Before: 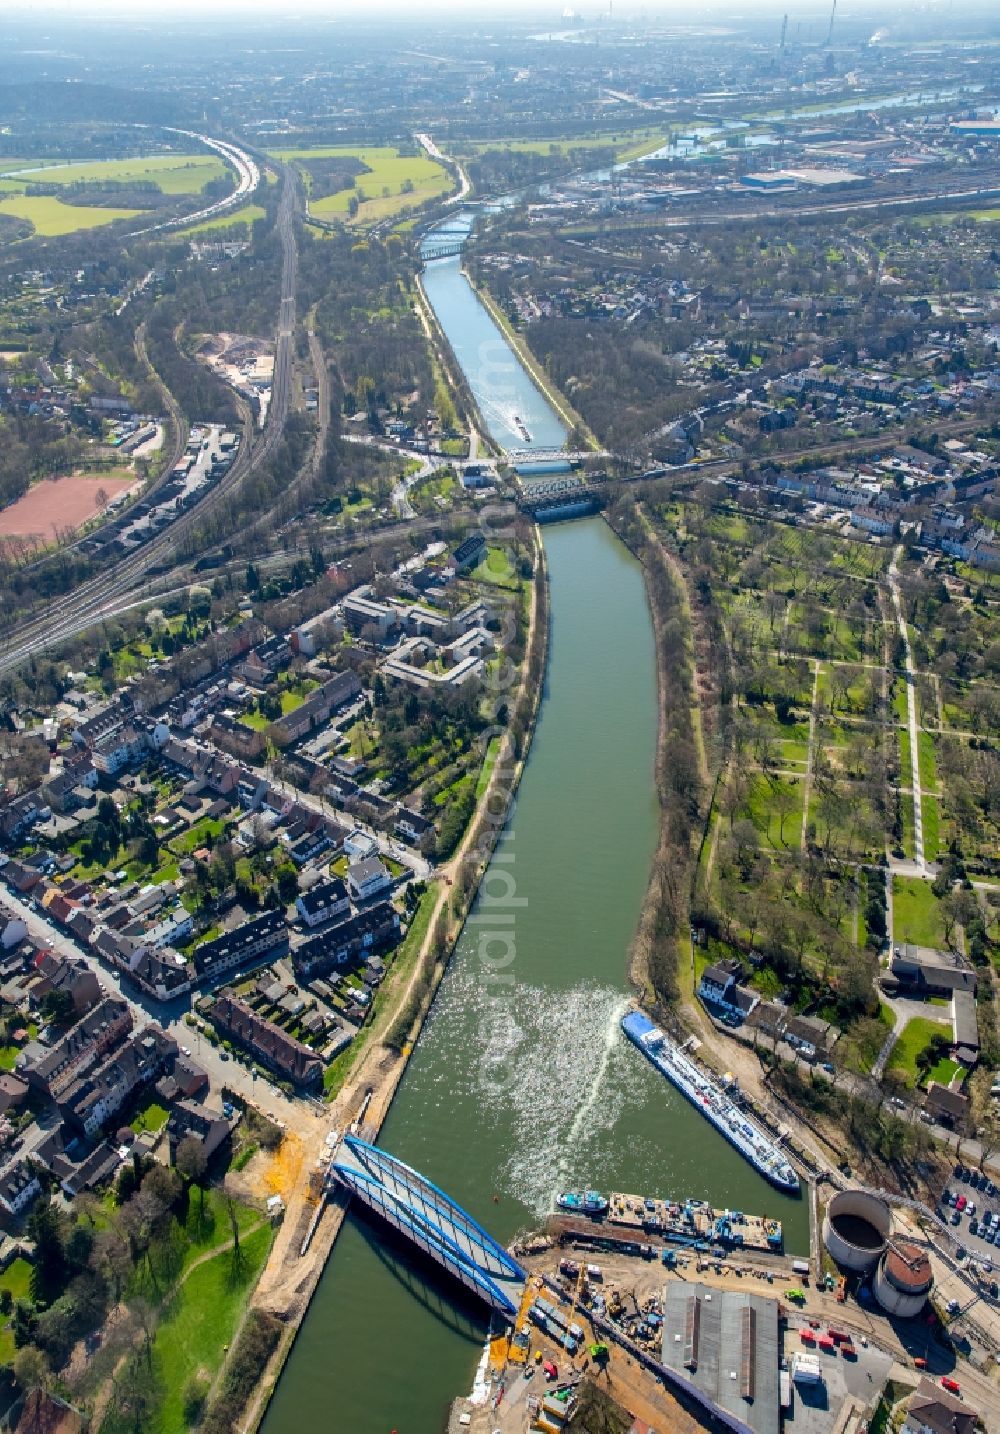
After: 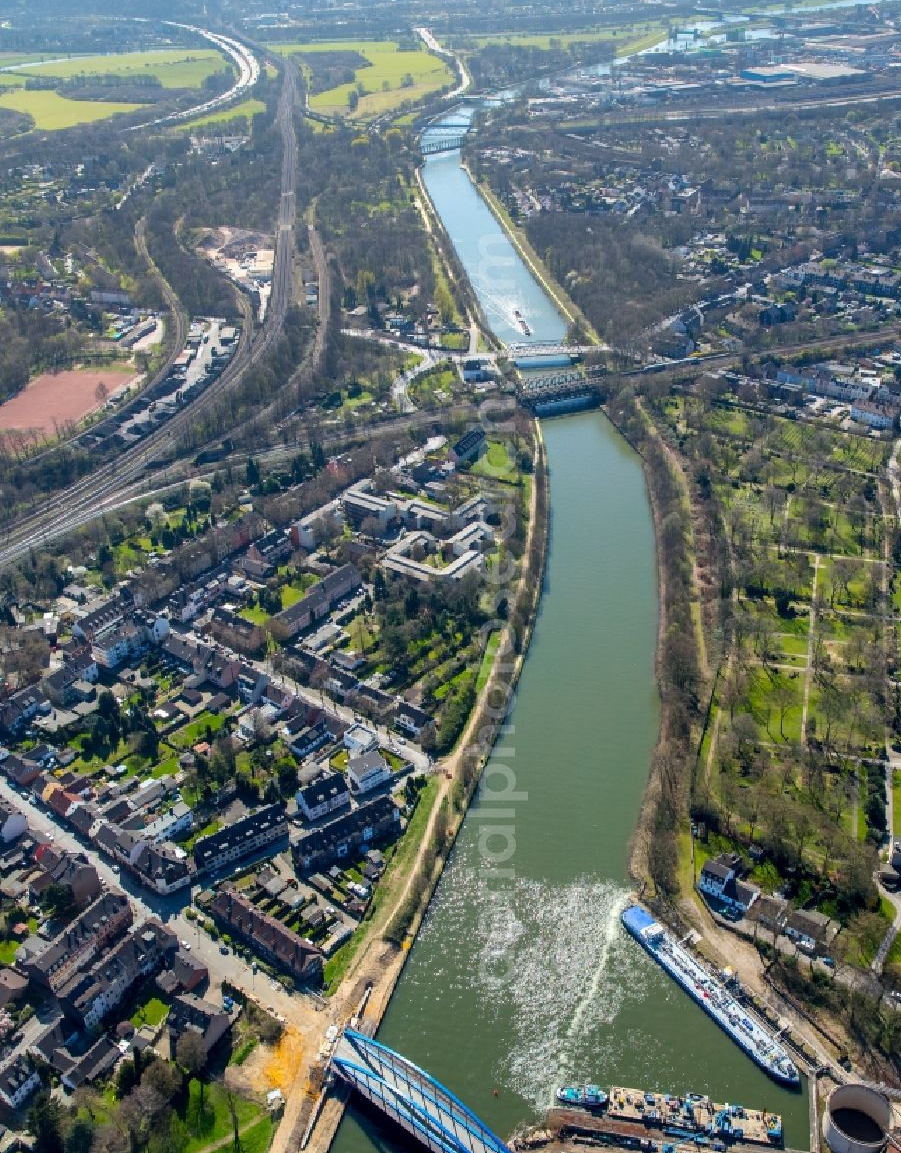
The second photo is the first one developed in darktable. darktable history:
crop: top 7.428%, right 9.871%, bottom 12.099%
